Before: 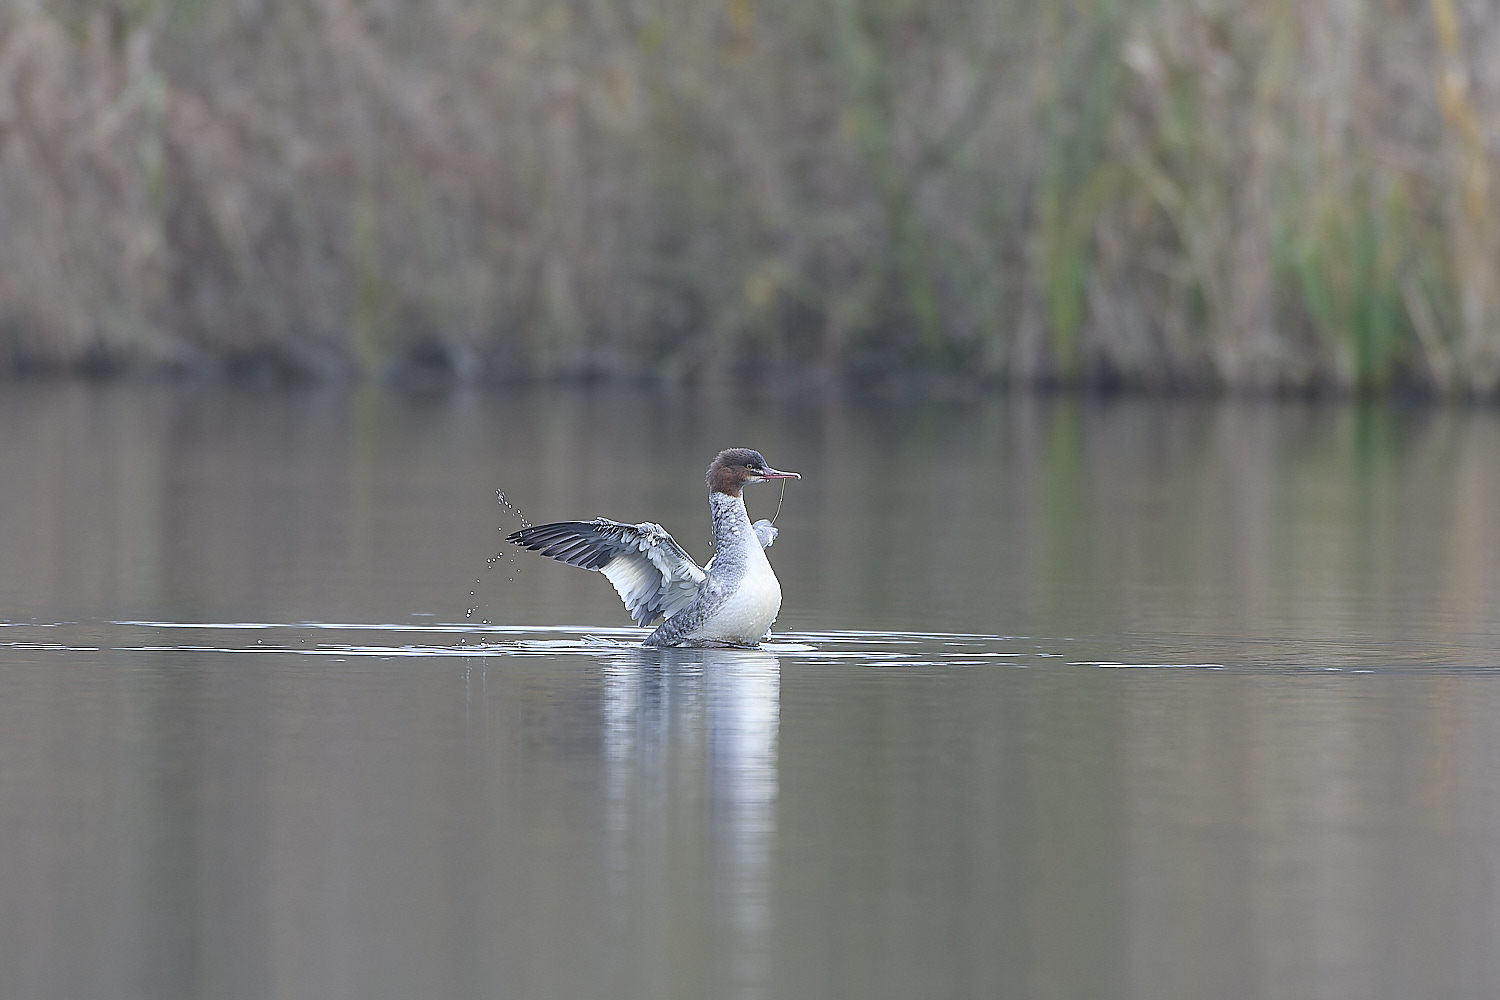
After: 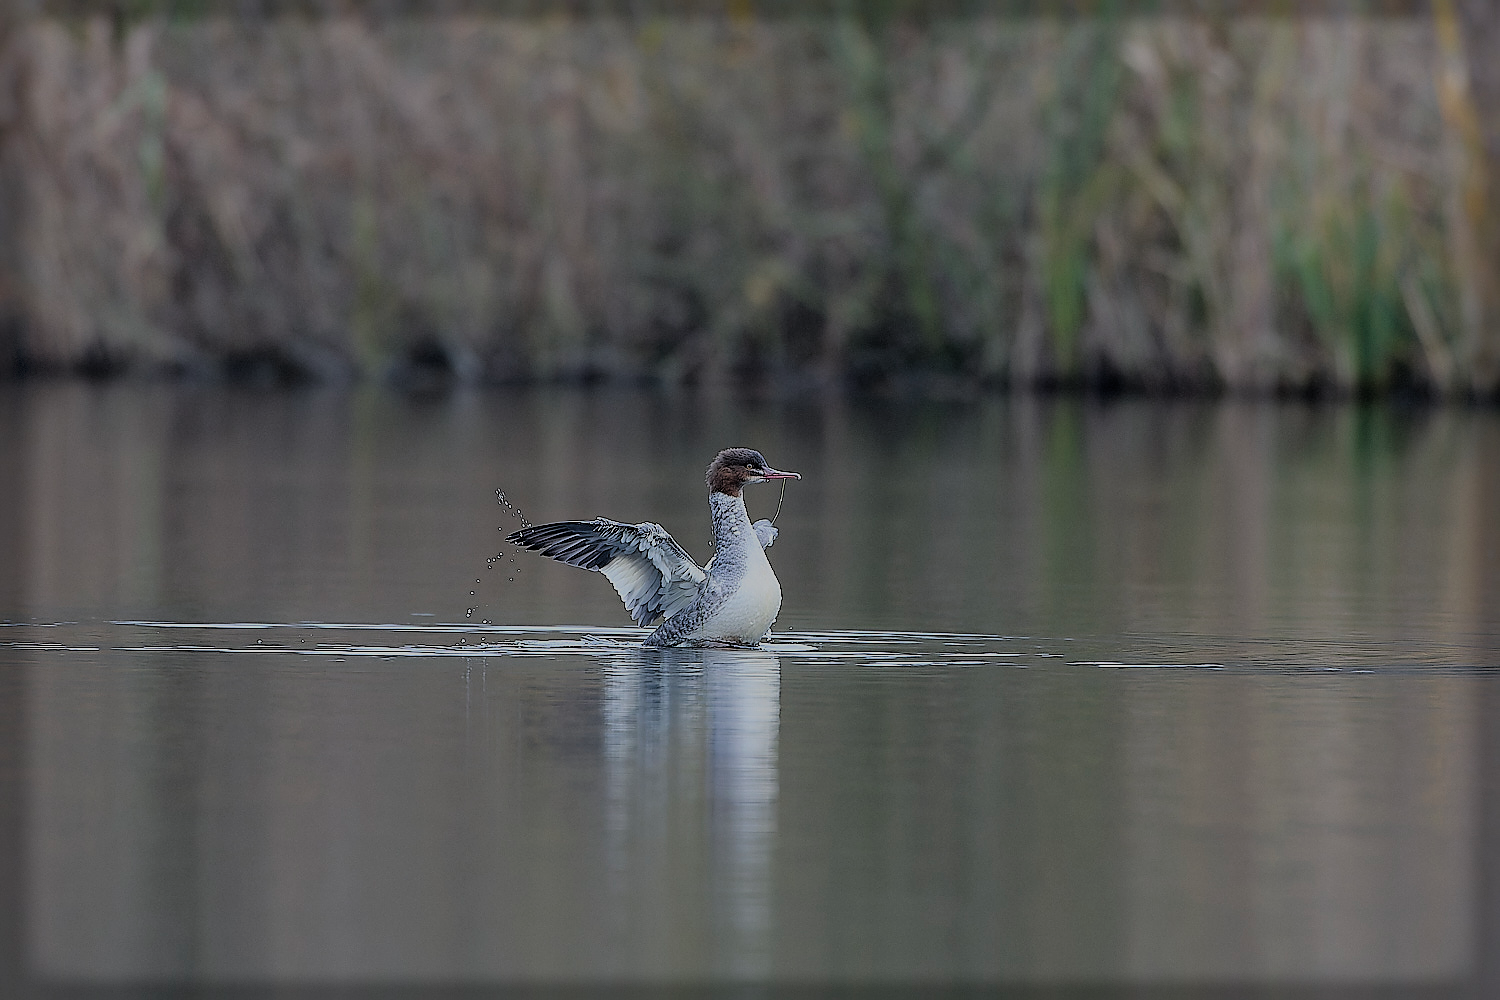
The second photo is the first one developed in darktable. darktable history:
exposure: black level correction 0.009, exposure -0.624 EV, compensate exposure bias true, compensate highlight preservation false
sharpen: radius 0.98, amount 0.61
vignetting: fall-off start 93.19%, fall-off radius 5.28%, saturation 0.381, automatic ratio true, width/height ratio 1.33, shape 0.051, dithering 8-bit output
filmic rgb: black relative exposure -4.52 EV, white relative exposure 4.77 EV, hardness 2.35, latitude 35.33%, contrast 1.048, highlights saturation mix 0.664%, shadows ↔ highlights balance 1.24%, color science v6 (2022)
